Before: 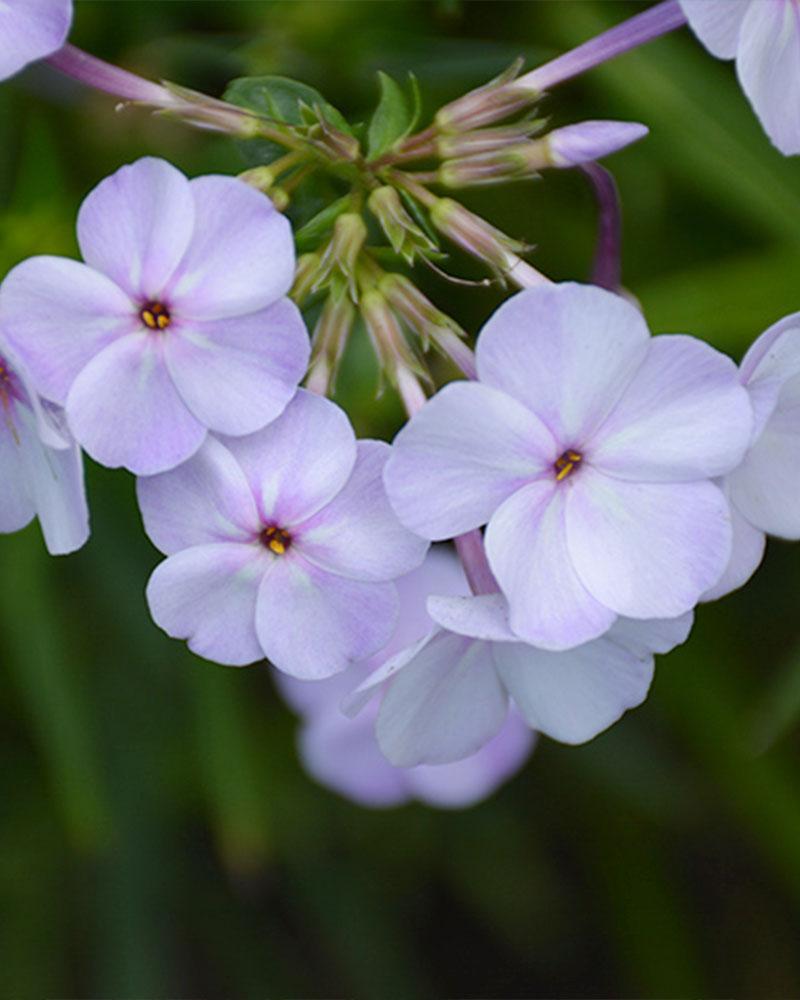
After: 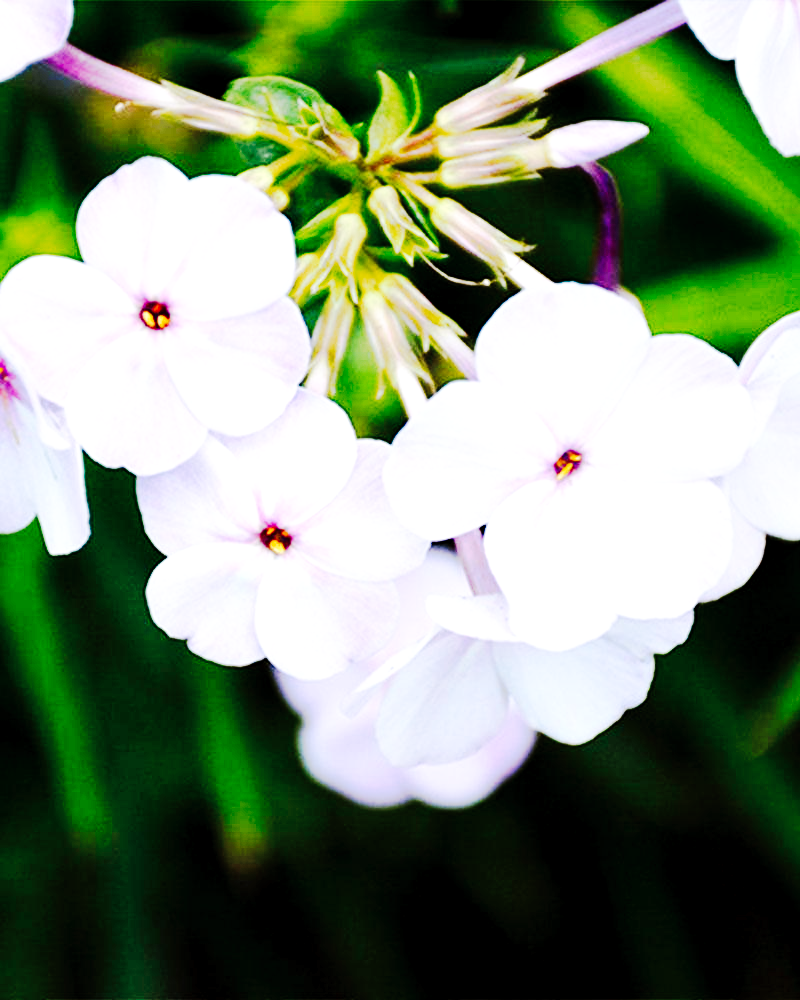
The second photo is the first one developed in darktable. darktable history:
exposure: black level correction 0.011, exposure 1.088 EV, compensate exposure bias true, compensate highlight preservation false
tone curve: curves: ch0 [(0, 0) (0.003, 0.006) (0.011, 0.006) (0.025, 0.008) (0.044, 0.014) (0.069, 0.02) (0.1, 0.025) (0.136, 0.037) (0.177, 0.053) (0.224, 0.086) (0.277, 0.13) (0.335, 0.189) (0.399, 0.253) (0.468, 0.375) (0.543, 0.521) (0.623, 0.671) (0.709, 0.789) (0.801, 0.841) (0.898, 0.889) (1, 1)], preserve colors none
base curve: curves: ch0 [(0, 0) (0.028, 0.03) (0.121, 0.232) (0.46, 0.748) (0.859, 0.968) (1, 1)], preserve colors none
color zones: curves: ch0 [(0, 0.5) (0.143, 0.5) (0.286, 0.5) (0.429, 0.504) (0.571, 0.5) (0.714, 0.509) (0.857, 0.5) (1, 0.5)]; ch1 [(0, 0.425) (0.143, 0.425) (0.286, 0.375) (0.429, 0.405) (0.571, 0.5) (0.714, 0.47) (0.857, 0.425) (1, 0.435)]; ch2 [(0, 0.5) (0.143, 0.5) (0.286, 0.5) (0.429, 0.517) (0.571, 0.5) (0.714, 0.51) (0.857, 0.5) (1, 0.5)]
